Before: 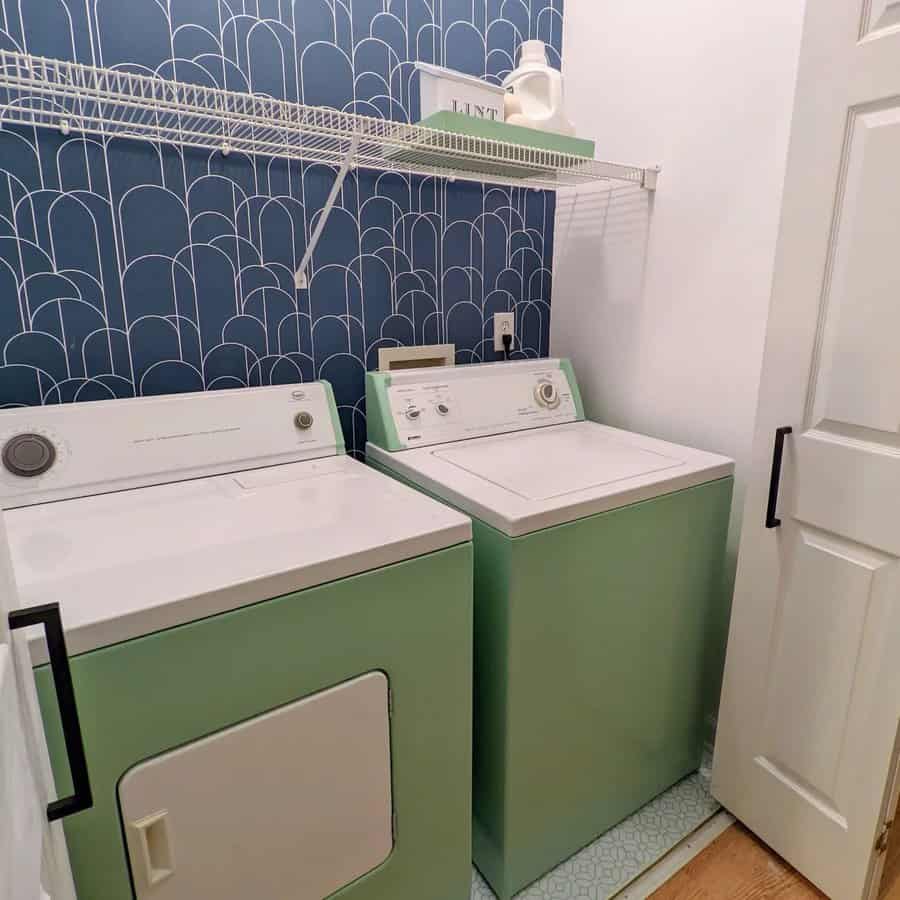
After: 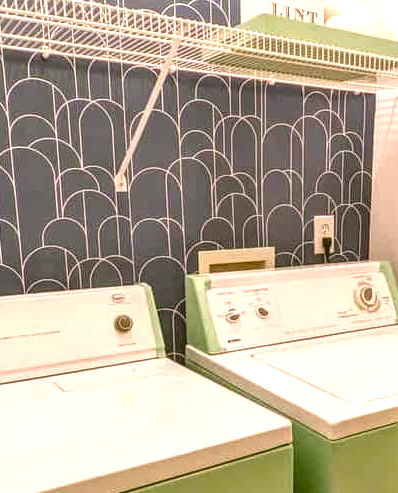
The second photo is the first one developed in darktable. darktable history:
local contrast: highlights 0%, shadows 3%, detail 133%
exposure: exposure 0.949 EV, compensate exposure bias true, compensate highlight preservation false
color correction: highlights a* 8.73, highlights b* 14.99, shadows a* -0.636, shadows b* 26.09
crop: left 20.074%, top 10.785%, right 35.649%, bottom 34.405%
